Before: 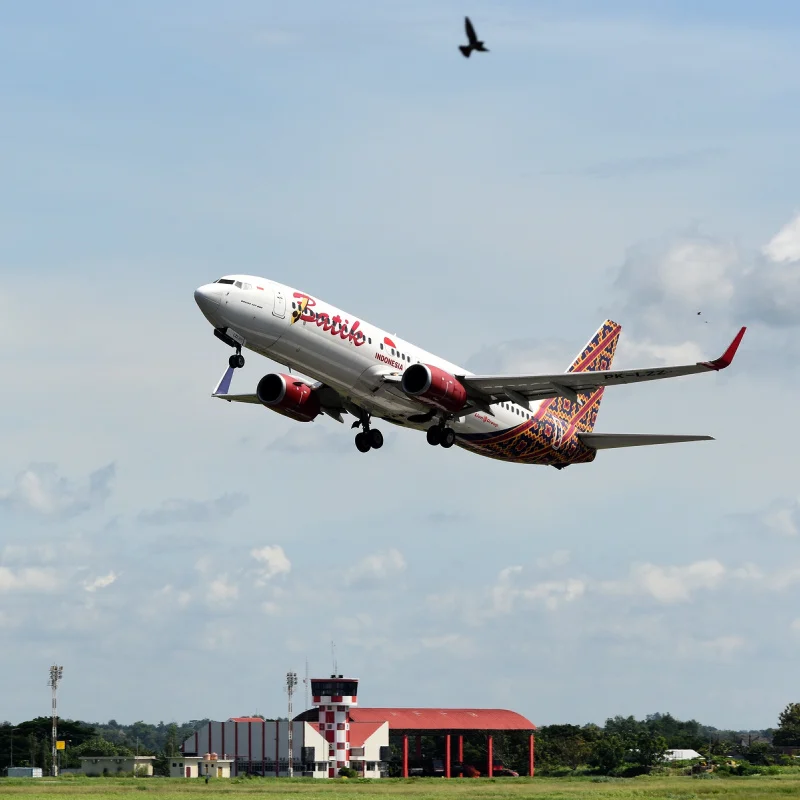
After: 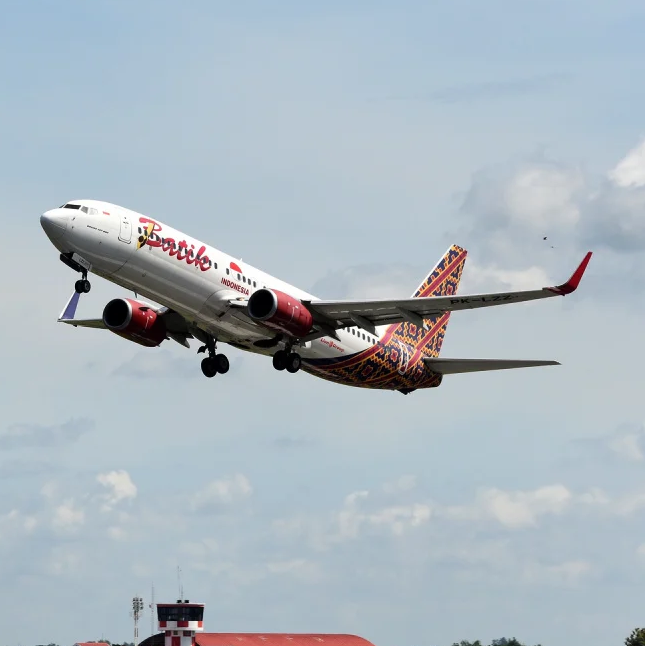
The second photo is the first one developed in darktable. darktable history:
crop: left 19.323%, top 9.448%, right 0.001%, bottom 9.74%
